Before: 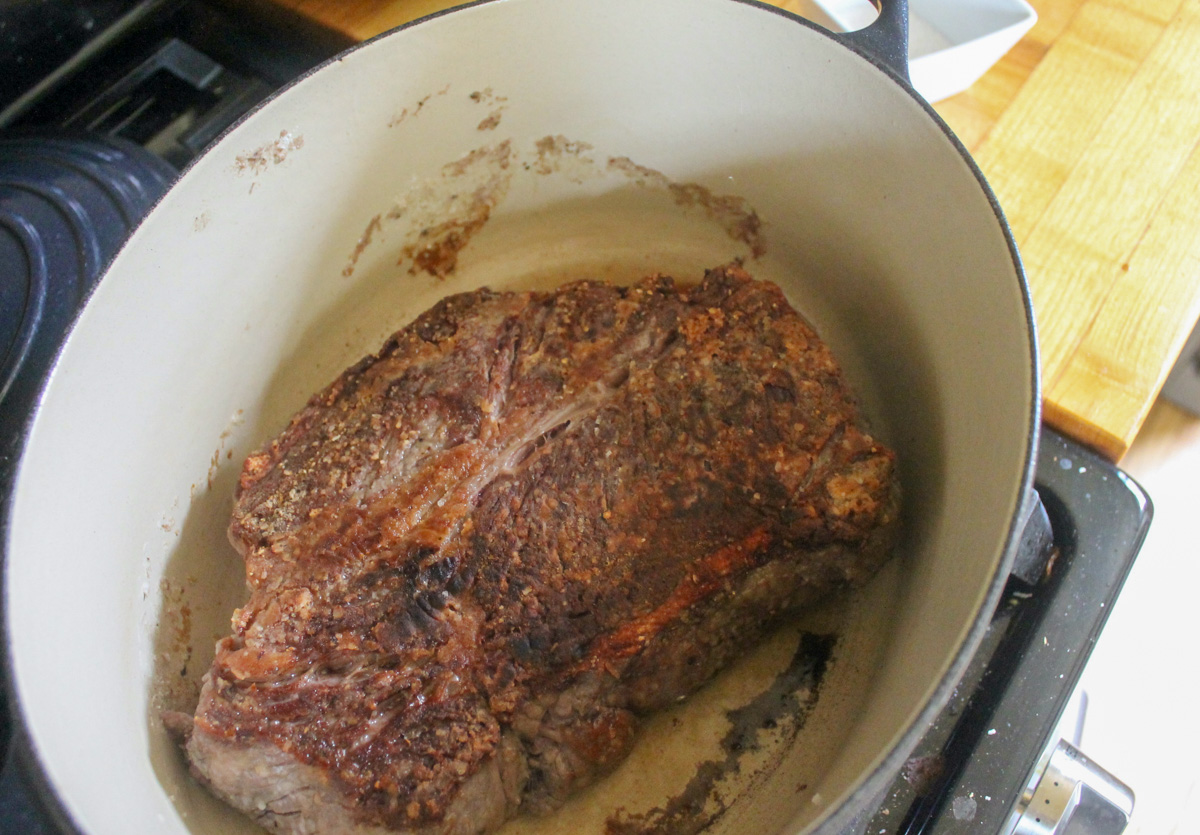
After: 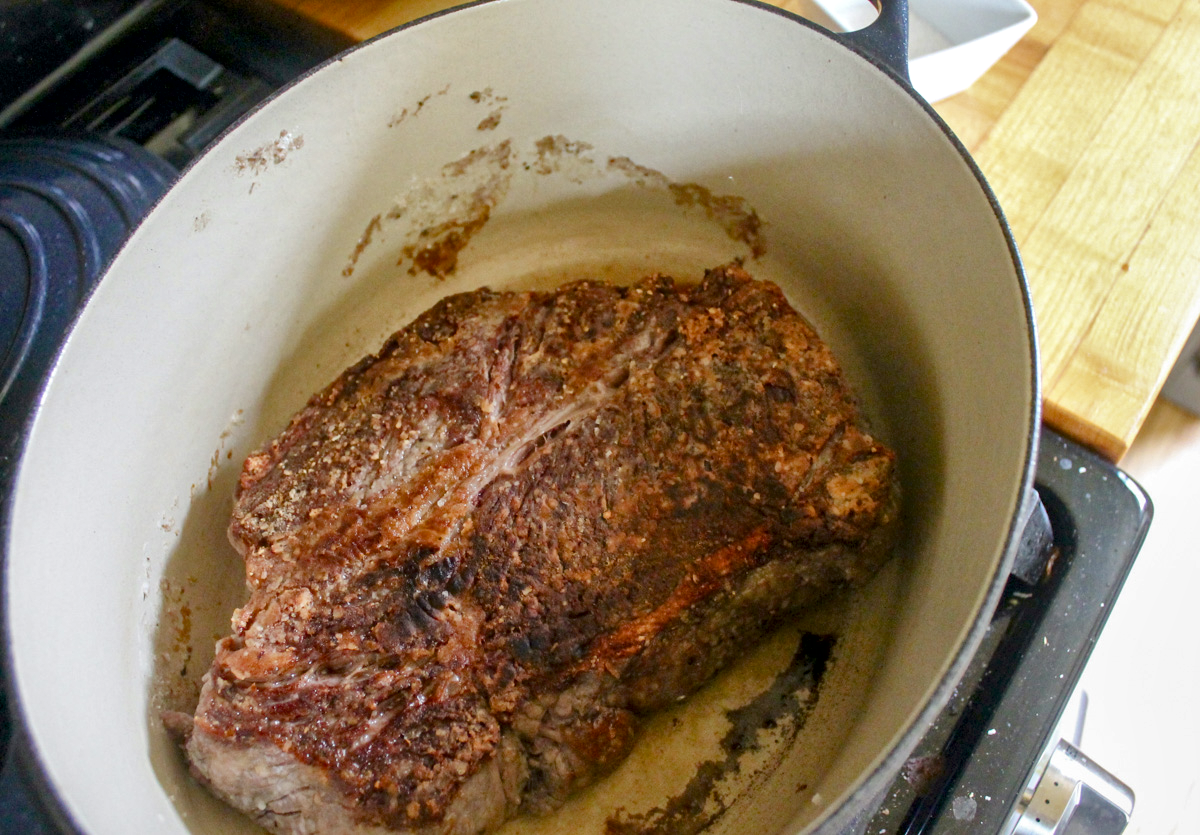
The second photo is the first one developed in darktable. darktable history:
color balance rgb: perceptual saturation grading › global saturation 20%, perceptual saturation grading › highlights -49.341%, perceptual saturation grading › shadows 24.978%
haze removal: compatibility mode true, adaptive false
local contrast: mode bilateral grid, contrast 21, coarseness 50, detail 149%, midtone range 0.2
